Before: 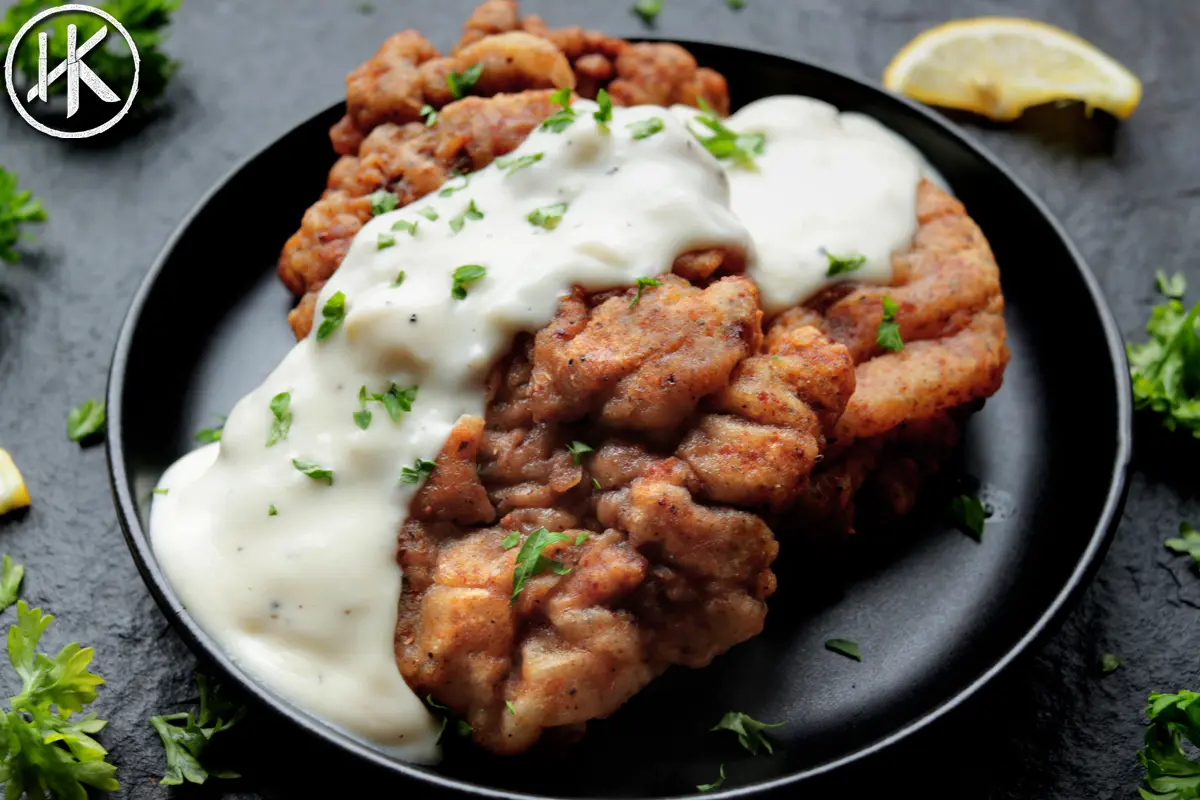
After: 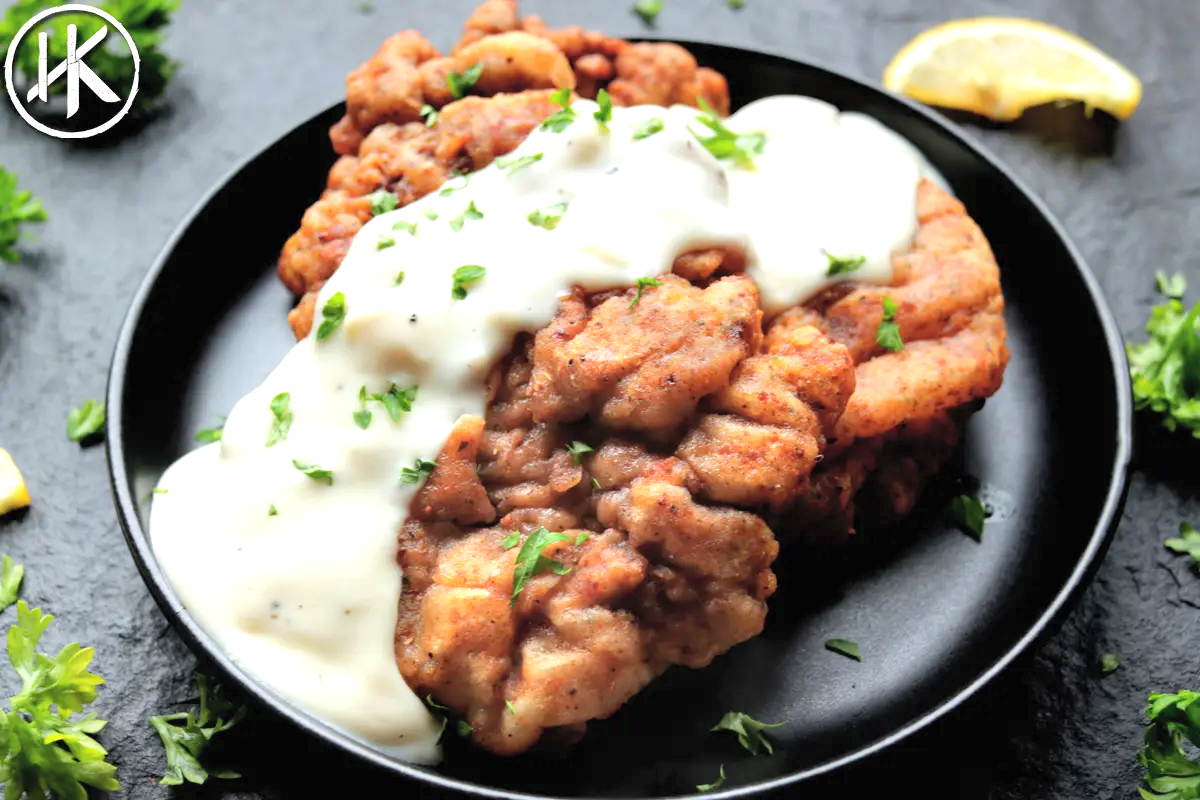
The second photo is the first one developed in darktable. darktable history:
exposure: black level correction 0, exposure 0.68 EV, compensate exposure bias true, compensate highlight preservation false
contrast brightness saturation: brightness 0.13
